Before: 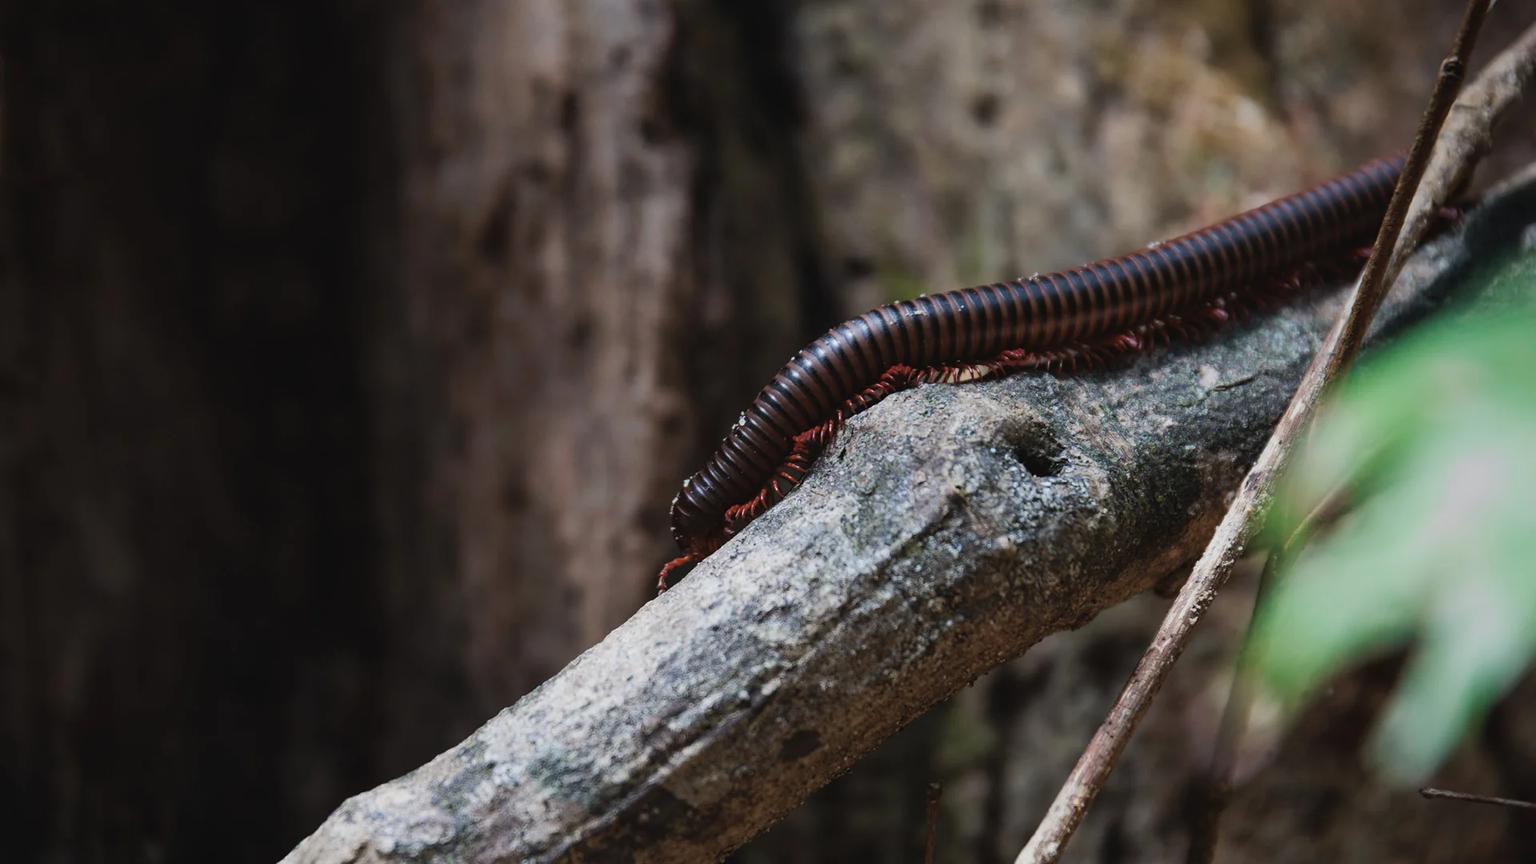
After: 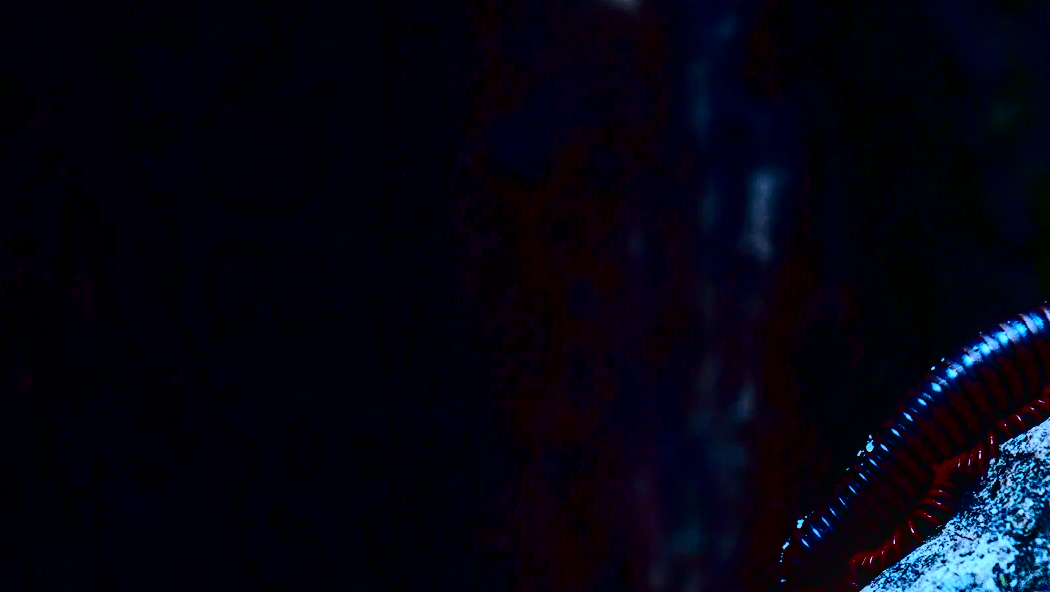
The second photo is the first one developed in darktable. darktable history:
white balance: red 0.954, blue 1.079
local contrast: on, module defaults
contrast brightness saturation: contrast 0.77, brightness -1, saturation 1
color calibration: illuminant Planckian (black body), x 0.375, y 0.373, temperature 4117 K
crop and rotate: left 3.047%, top 7.509%, right 42.236%, bottom 37.598%
